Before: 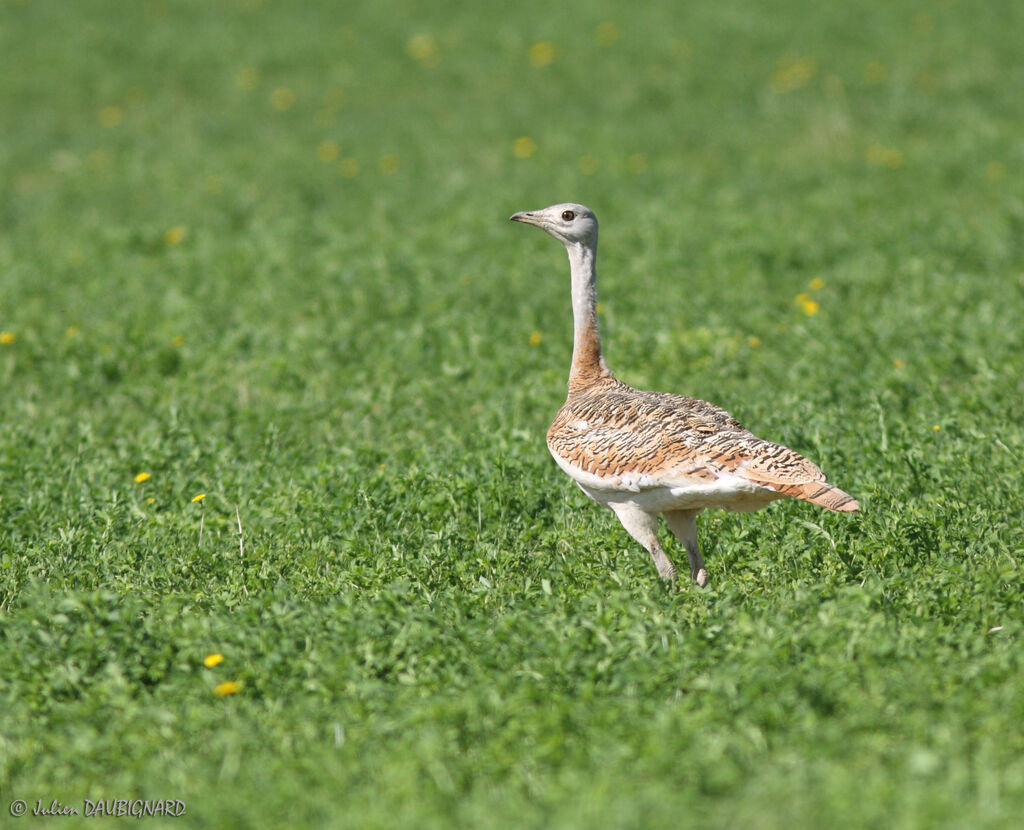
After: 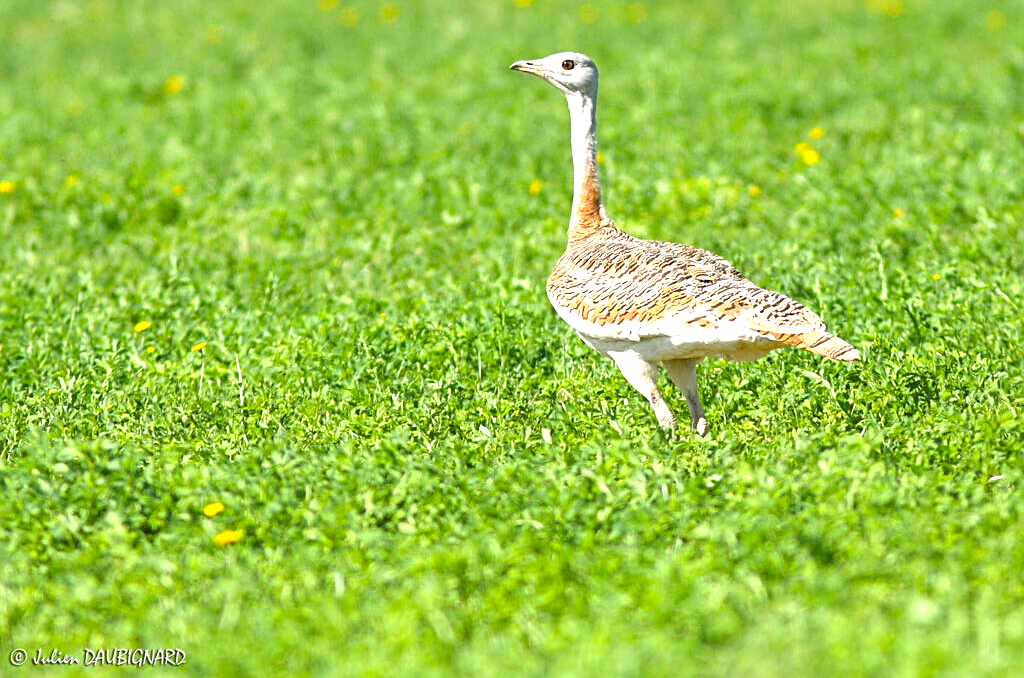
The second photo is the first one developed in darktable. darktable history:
crop and rotate: top 18.3%
color balance rgb: perceptual saturation grading › global saturation 25.295%, global vibrance 20%
exposure: black level correction 0, exposure 1.097 EV, compensate highlight preservation false
sharpen: on, module defaults
